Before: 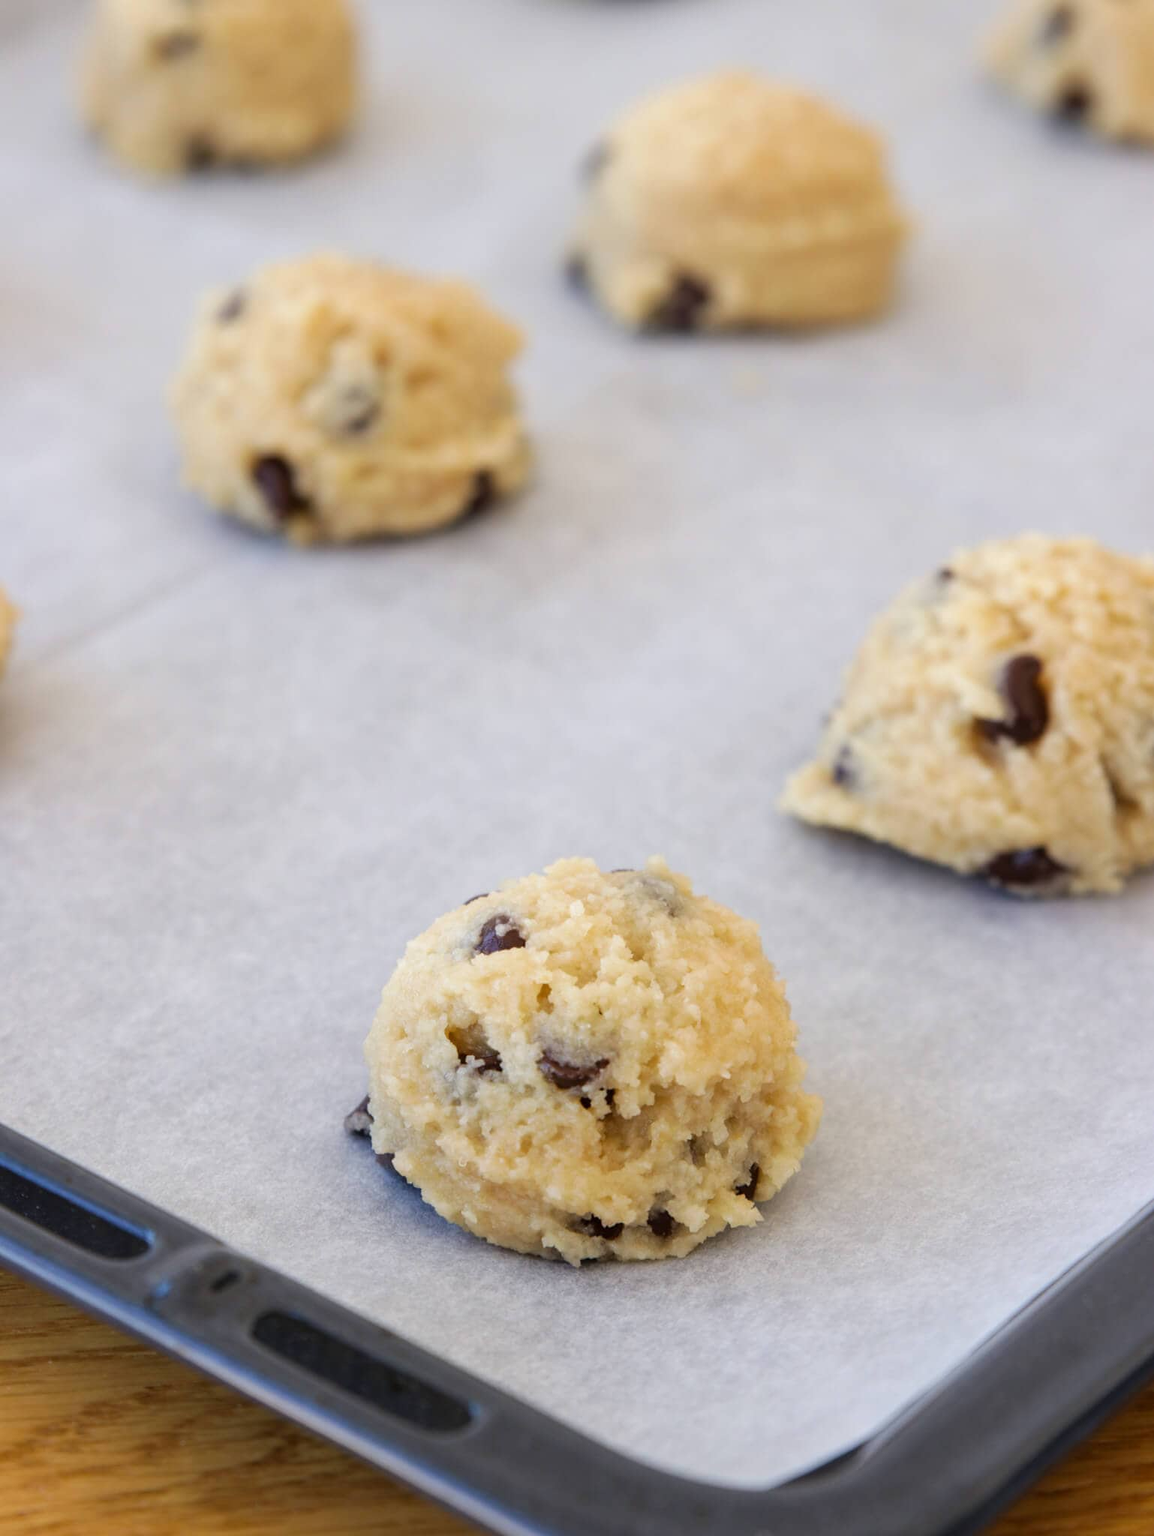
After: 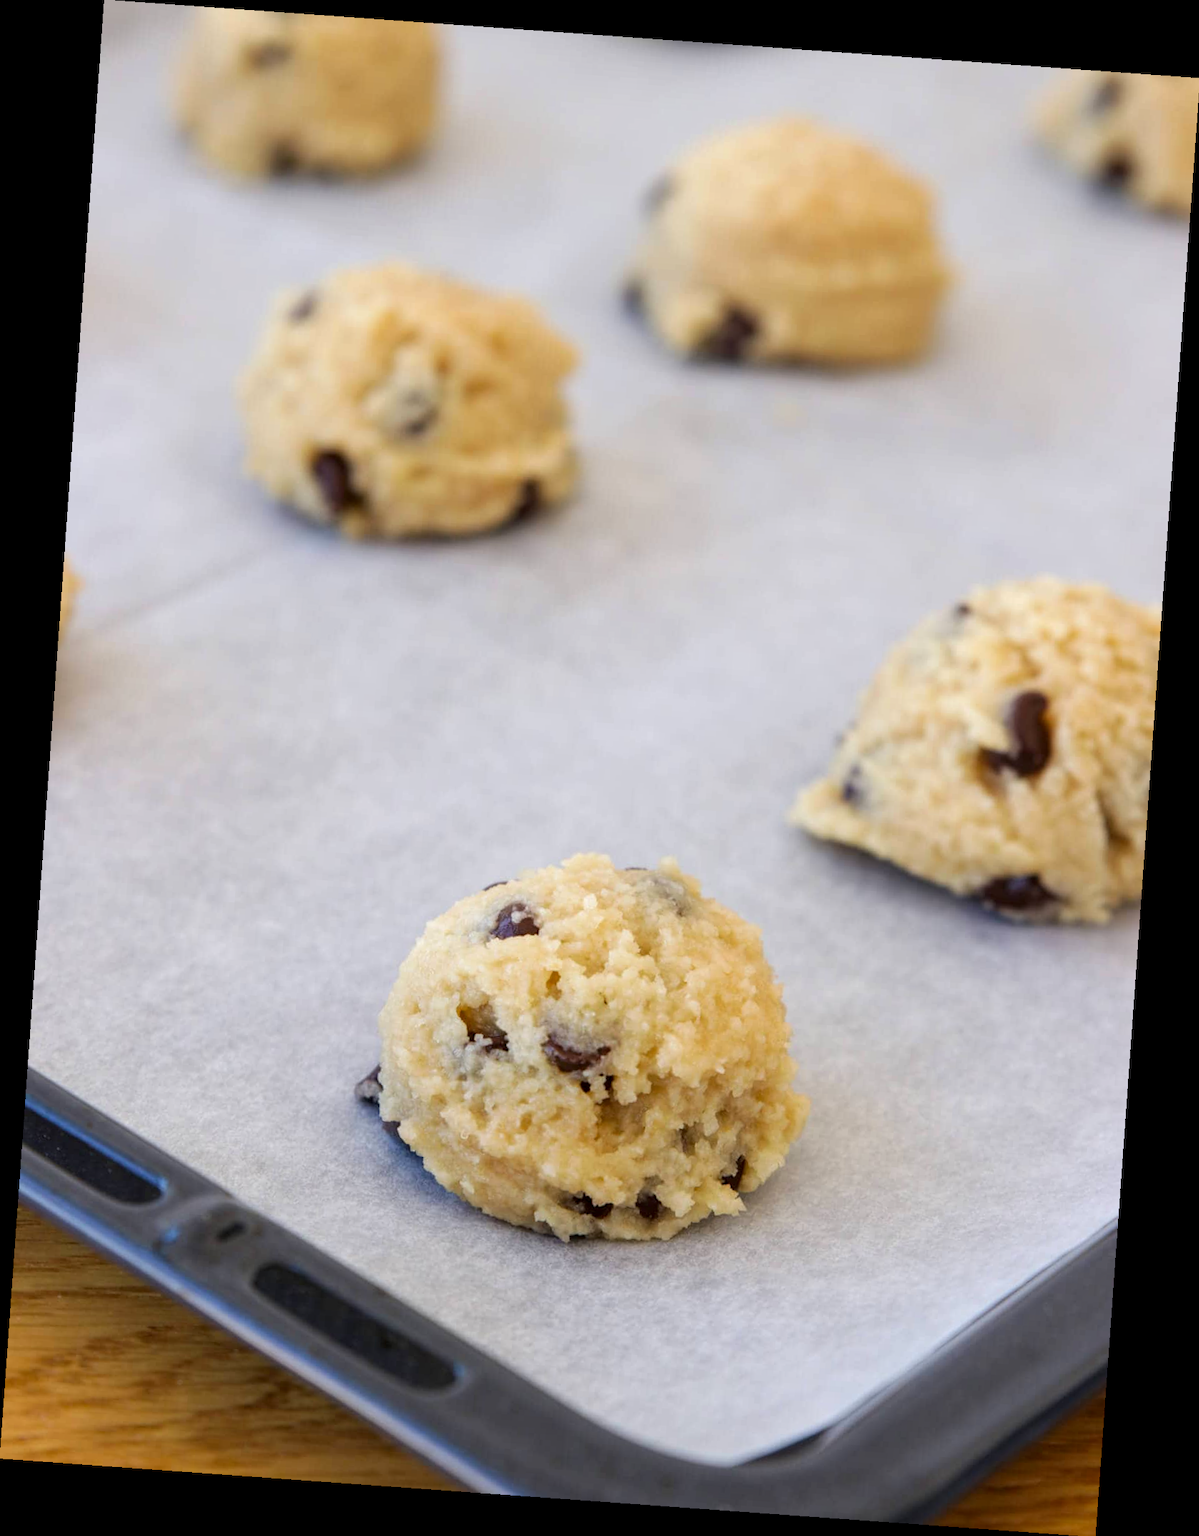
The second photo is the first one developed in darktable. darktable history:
local contrast: highlights 100%, shadows 100%, detail 120%, midtone range 0.2
tone equalizer: on, module defaults
rotate and perspective: rotation 4.1°, automatic cropping off
contrast brightness saturation: saturation 0.1
